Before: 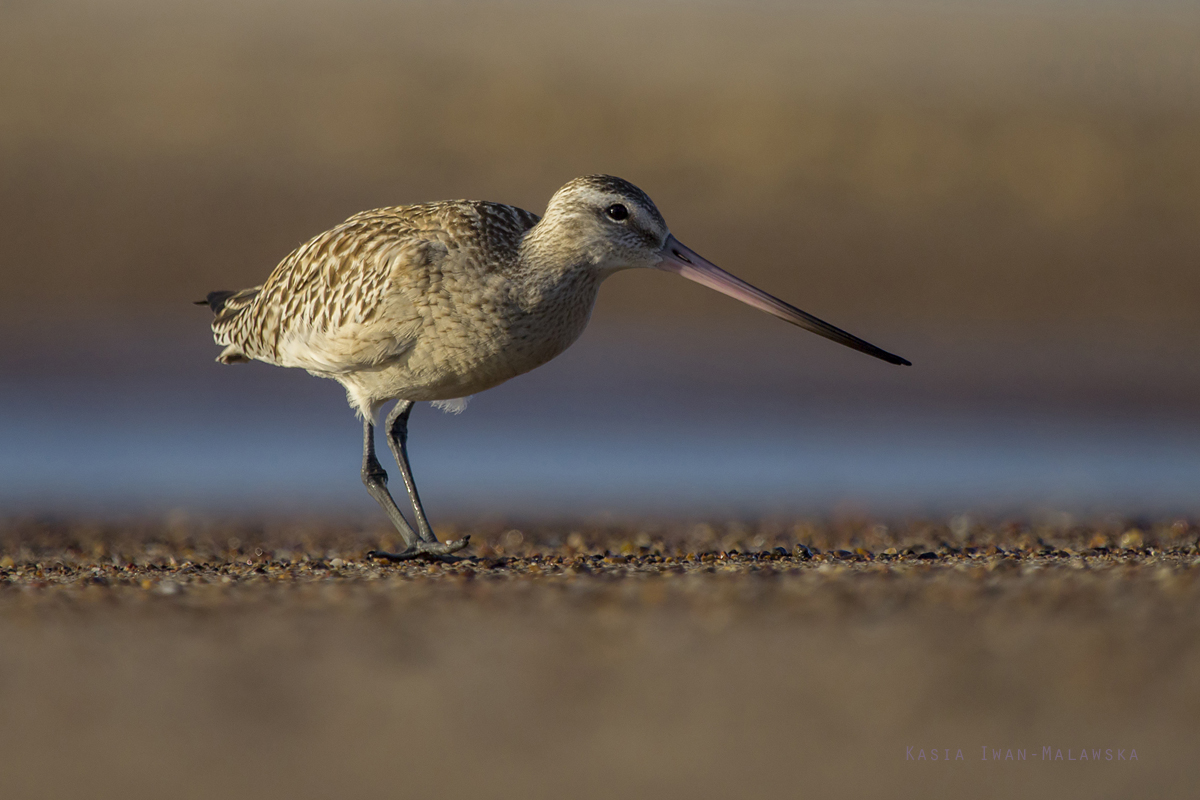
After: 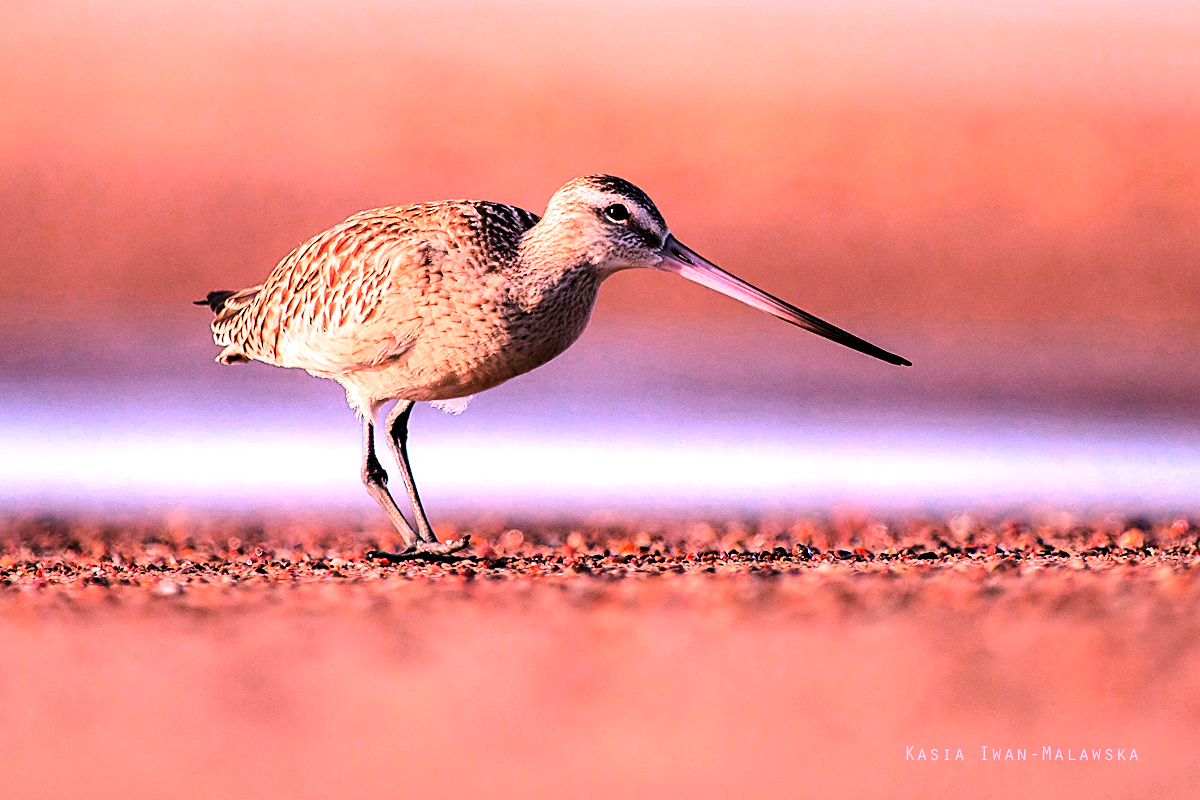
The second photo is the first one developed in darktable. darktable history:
color zones: curves: ch0 [(0.473, 0.374) (0.742, 0.784)]; ch1 [(0.354, 0.737) (0.742, 0.705)]; ch2 [(0.318, 0.421) (0.758, 0.532)]
tone curve: curves: ch0 [(0, 0) (0.004, 0) (0.133, 0.071) (0.325, 0.456) (0.832, 0.957) (1, 1)], color space Lab, linked channels, preserve colors none
sharpen: on, module defaults
white balance: red 1.188, blue 1.11
